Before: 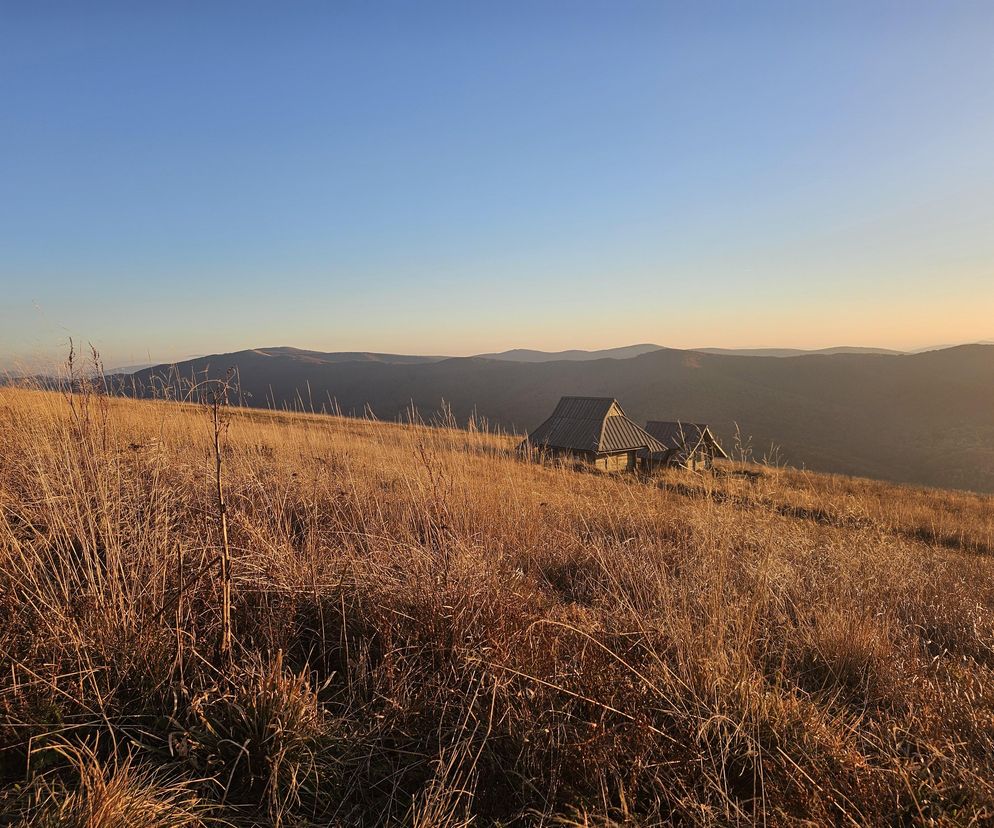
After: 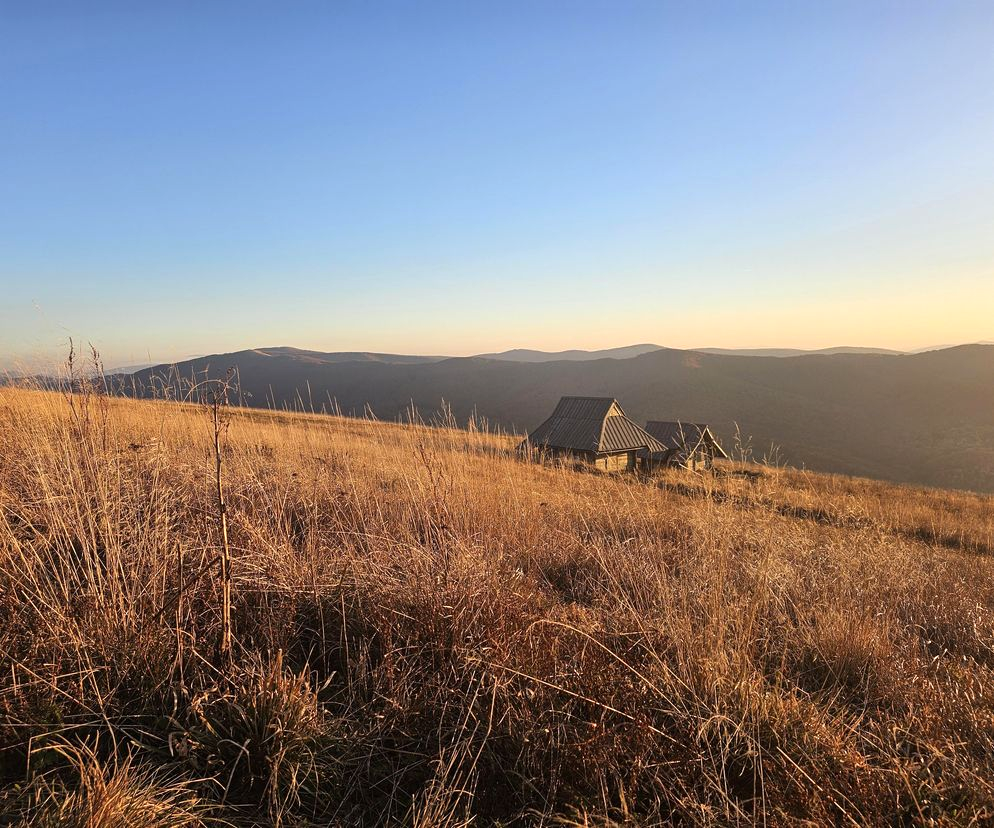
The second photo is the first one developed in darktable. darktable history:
tone equalizer: -8 EV -0.42 EV, -7 EV -0.407 EV, -6 EV -0.343 EV, -5 EV -0.246 EV, -3 EV 0.201 EV, -2 EV 0.338 EV, -1 EV 0.409 EV, +0 EV 0.407 EV, smoothing diameter 24.8%, edges refinement/feathering 13.1, preserve details guided filter
